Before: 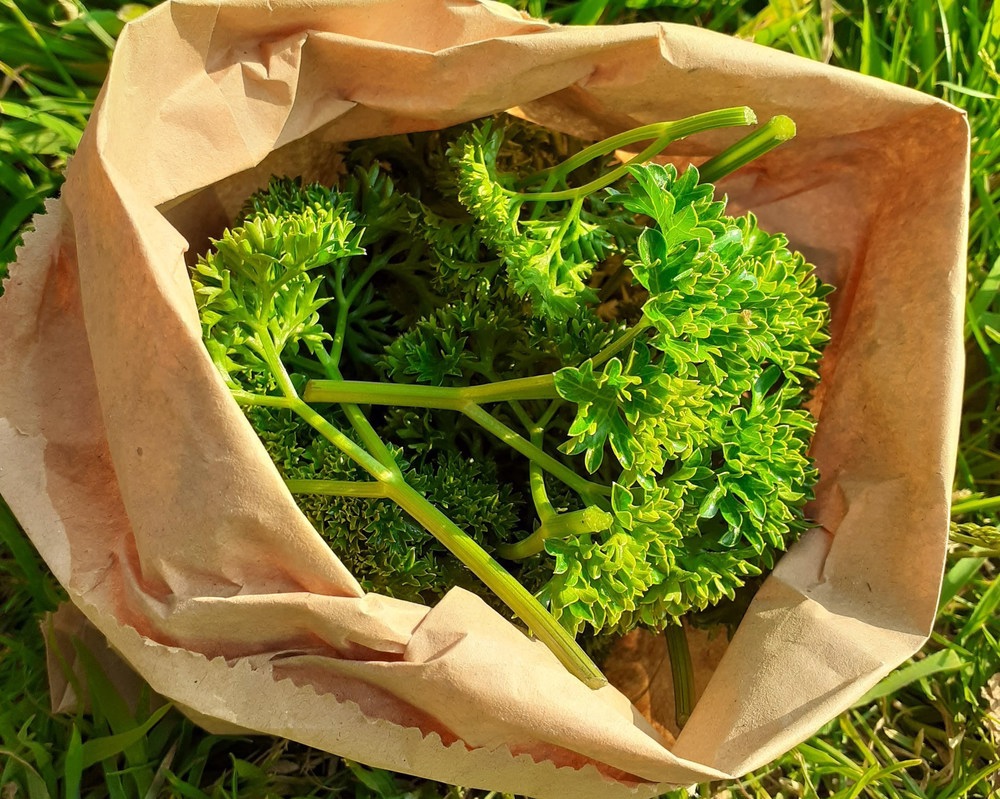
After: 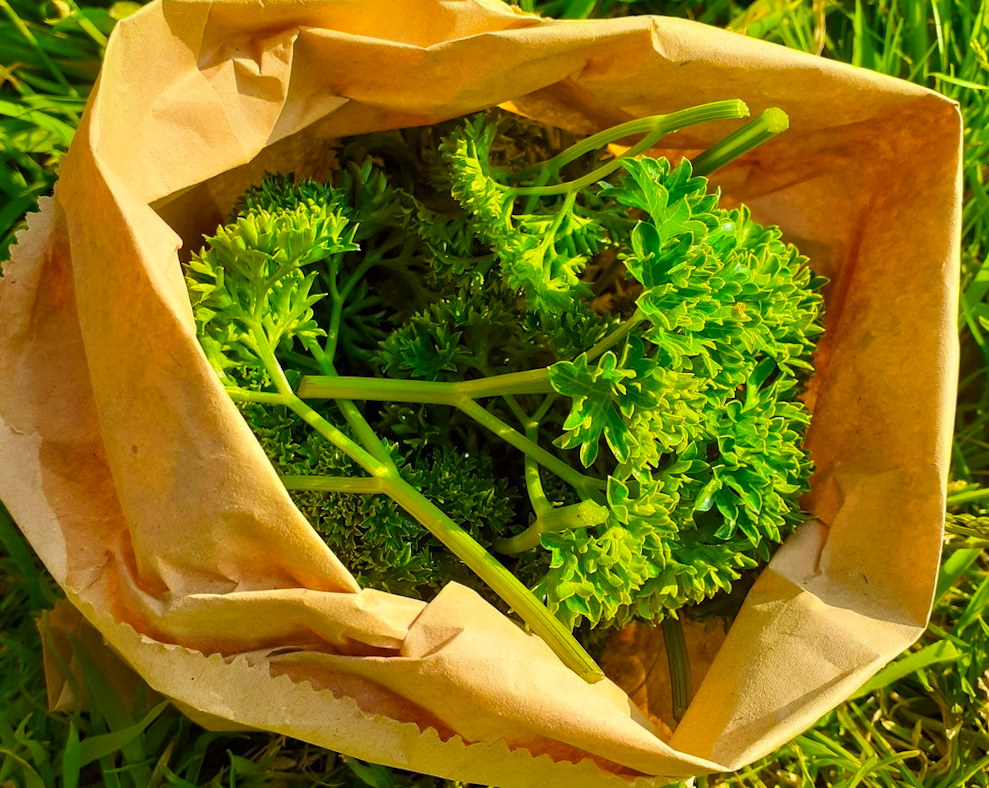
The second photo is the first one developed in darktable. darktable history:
color balance rgb: linear chroma grading › global chroma 15%, perceptual saturation grading › global saturation 30%
rotate and perspective: rotation -0.45°, automatic cropping original format, crop left 0.008, crop right 0.992, crop top 0.012, crop bottom 0.988
